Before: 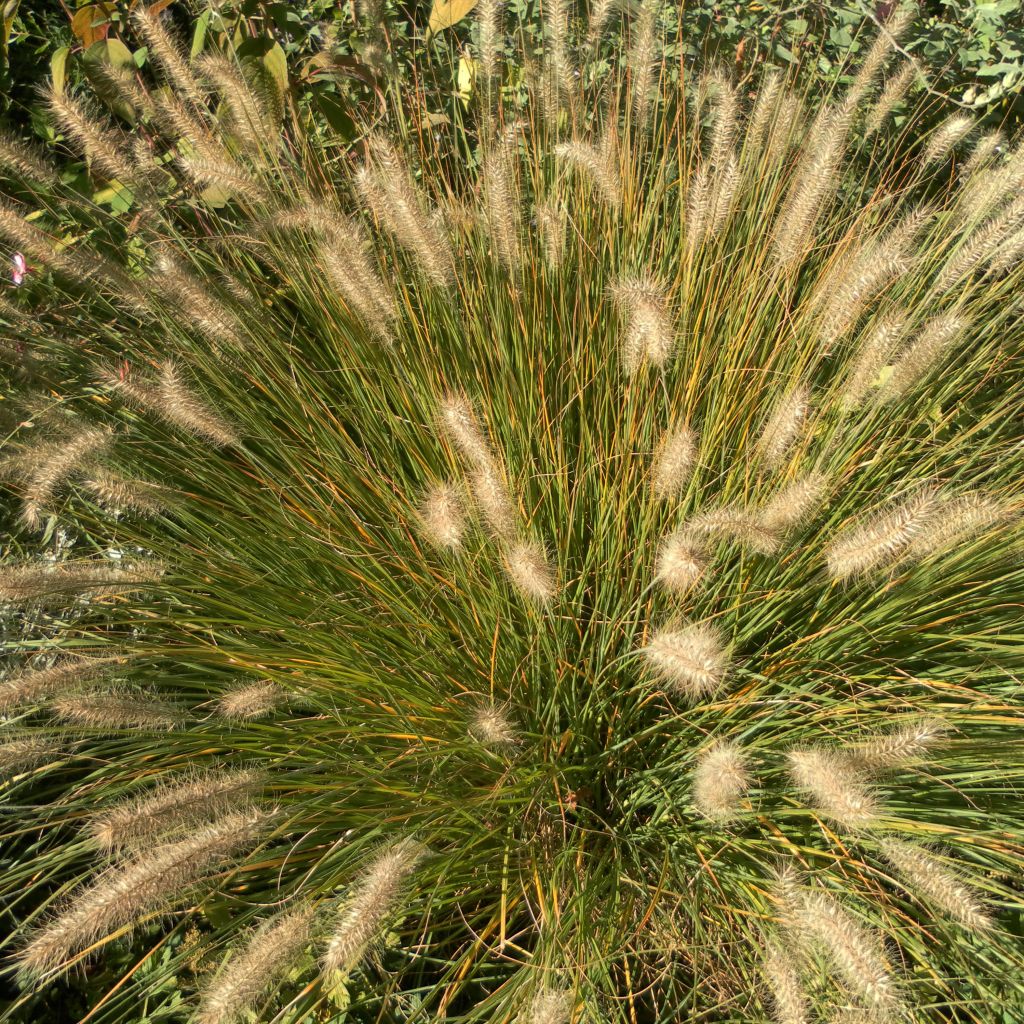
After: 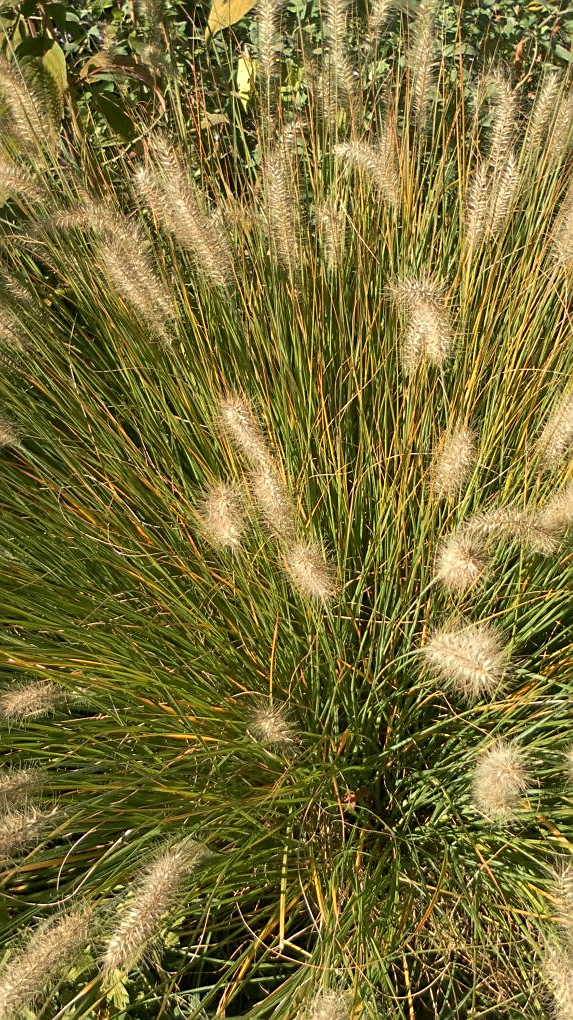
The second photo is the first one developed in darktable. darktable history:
crop: left 21.674%, right 22.086%
sharpen: on, module defaults
